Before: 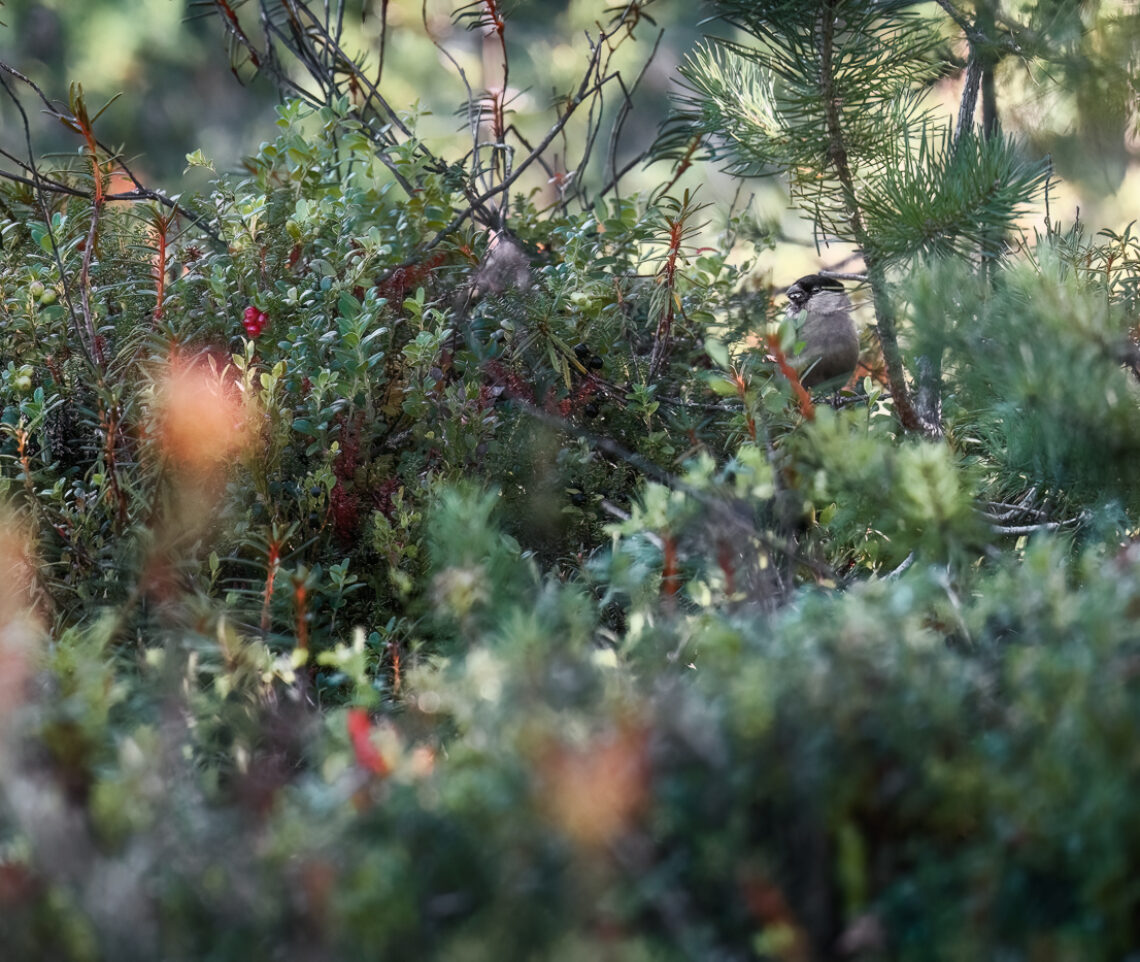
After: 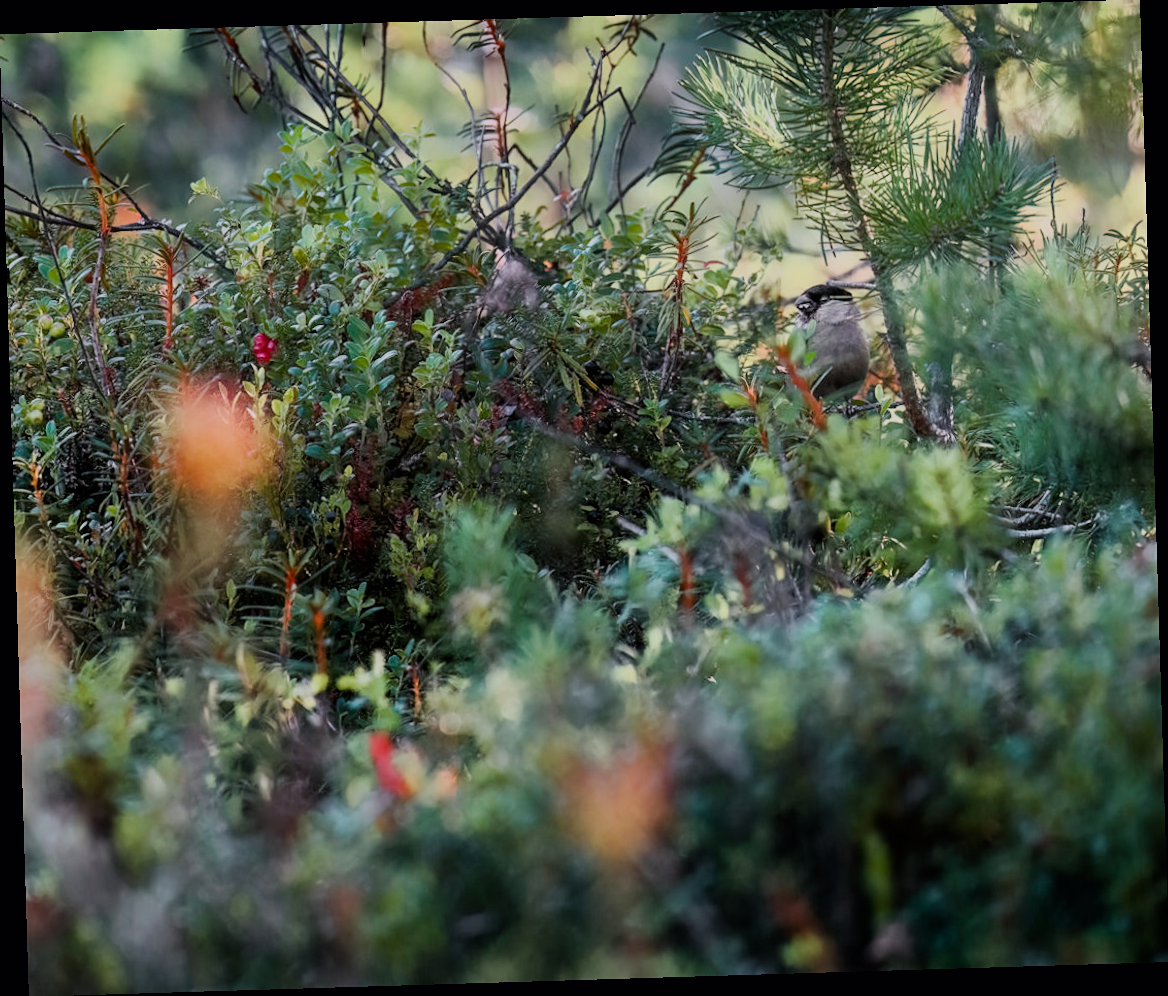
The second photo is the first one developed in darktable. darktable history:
filmic rgb: black relative exposure -7.65 EV, white relative exposure 4.56 EV, hardness 3.61, color science v6 (2022)
color balance: output saturation 120%
sharpen: amount 0.2
rotate and perspective: rotation -1.75°, automatic cropping off
